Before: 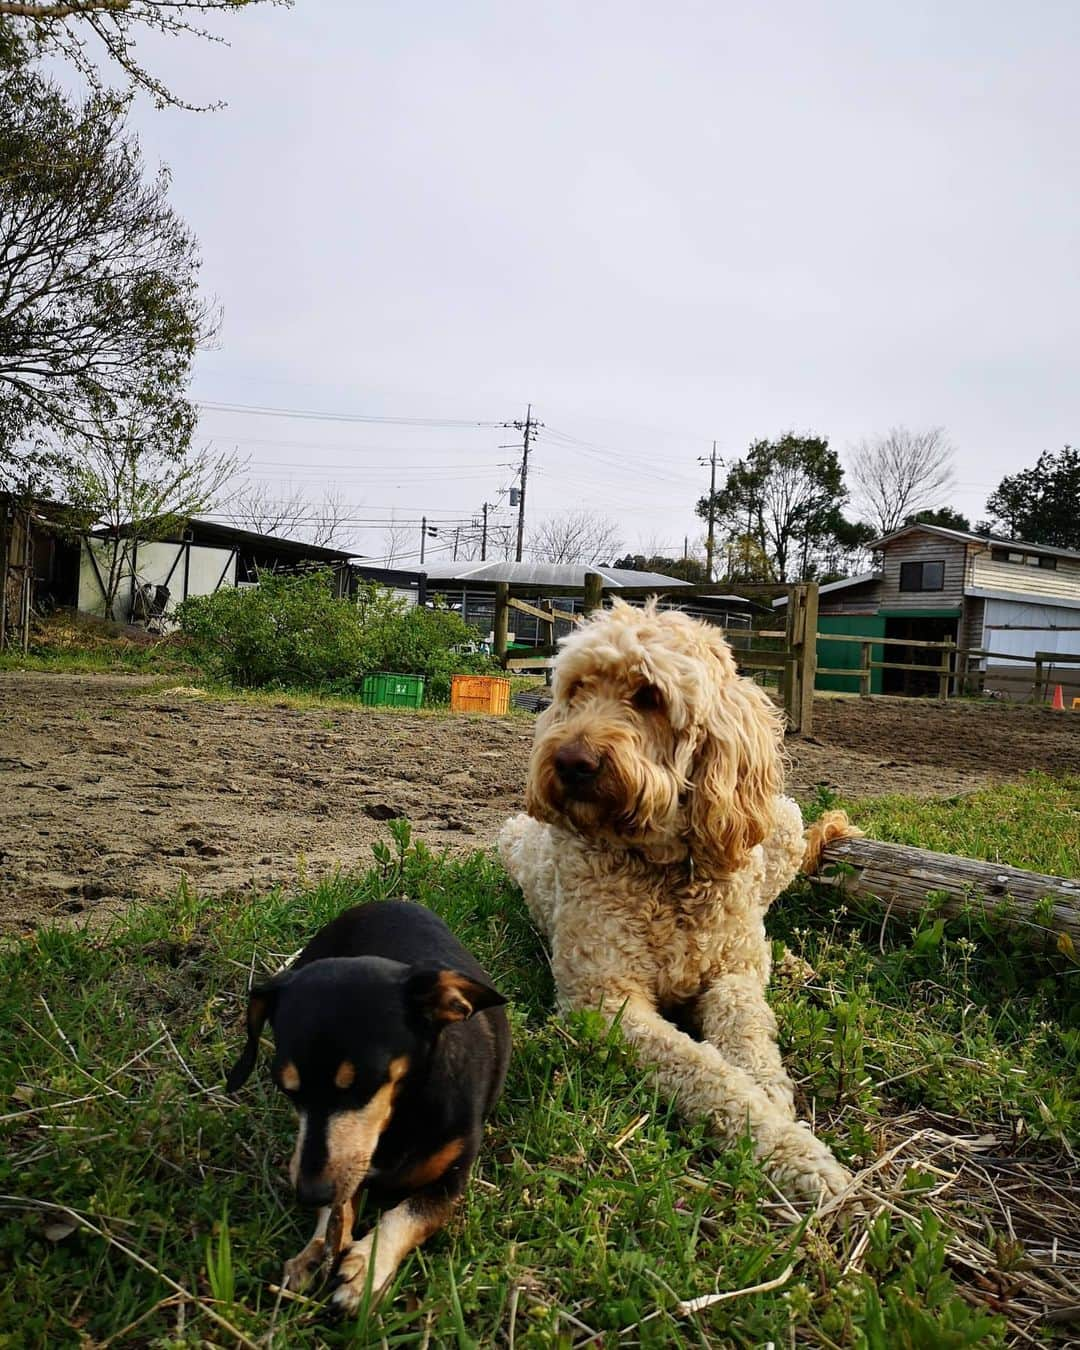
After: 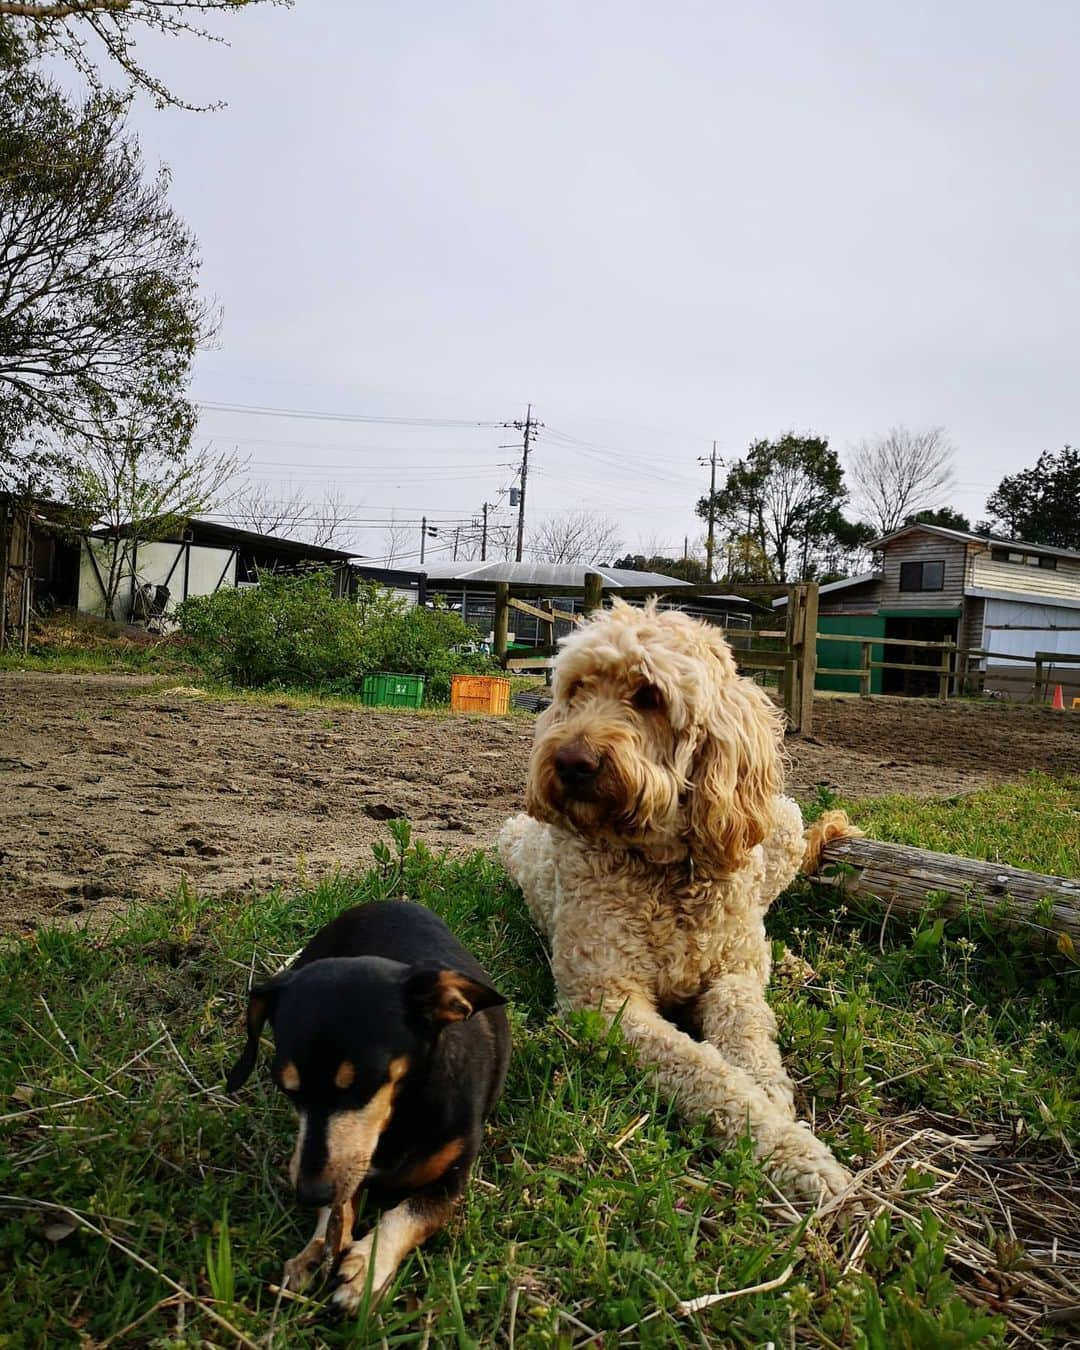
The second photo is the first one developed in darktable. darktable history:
exposure: exposure -0.068 EV, compensate highlight preservation false
